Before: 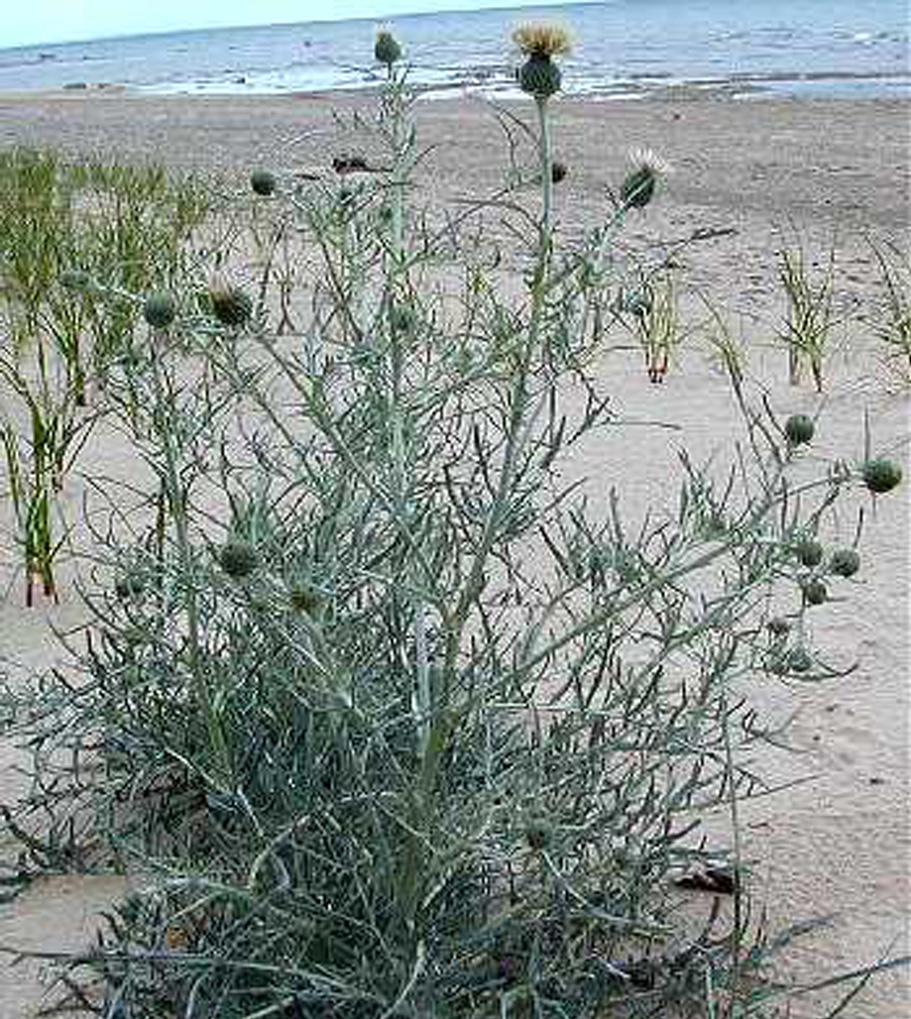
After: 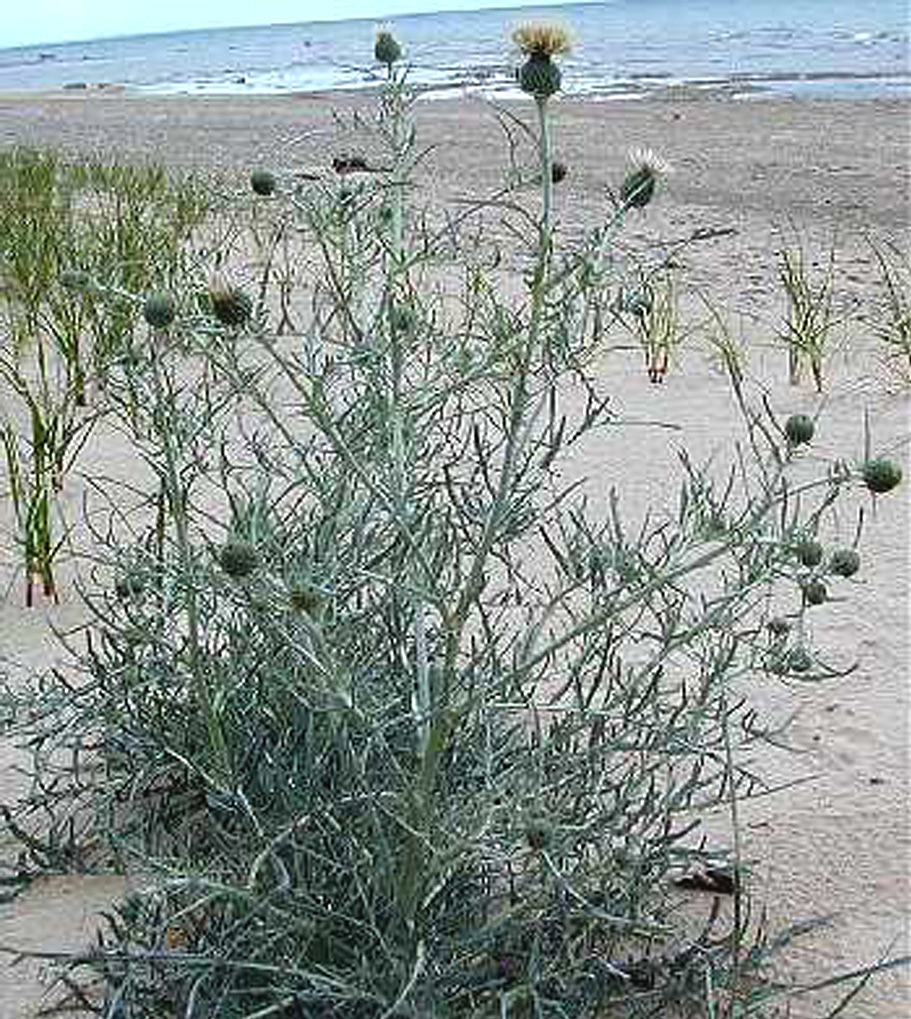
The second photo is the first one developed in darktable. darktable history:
sharpen: amount 0.201
exposure: black level correction -0.004, exposure 0.049 EV, compensate highlight preservation false
tone equalizer: on, module defaults
